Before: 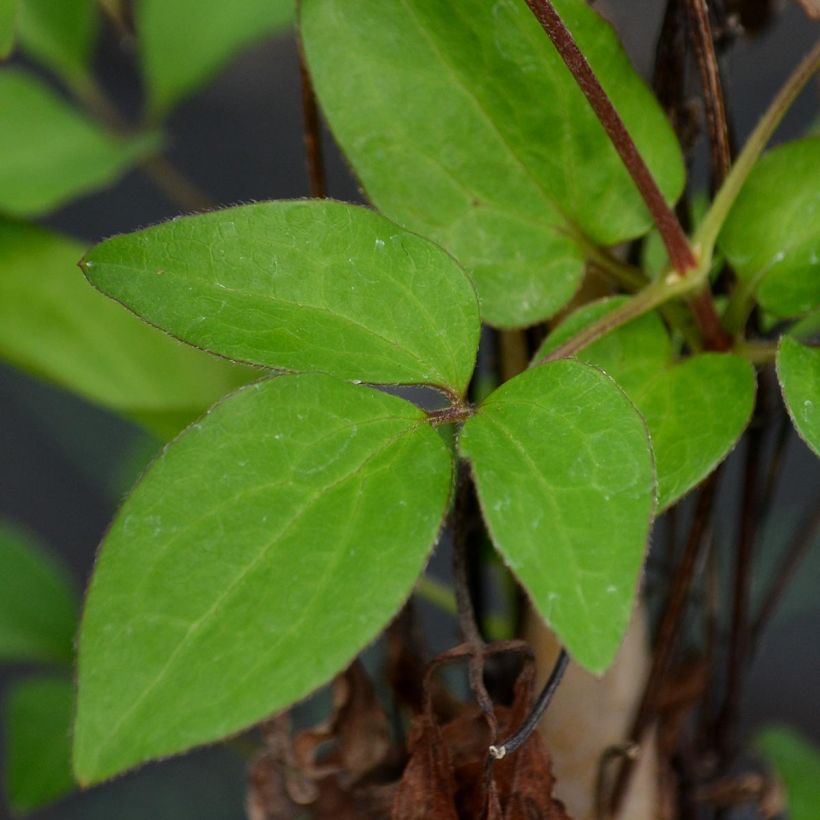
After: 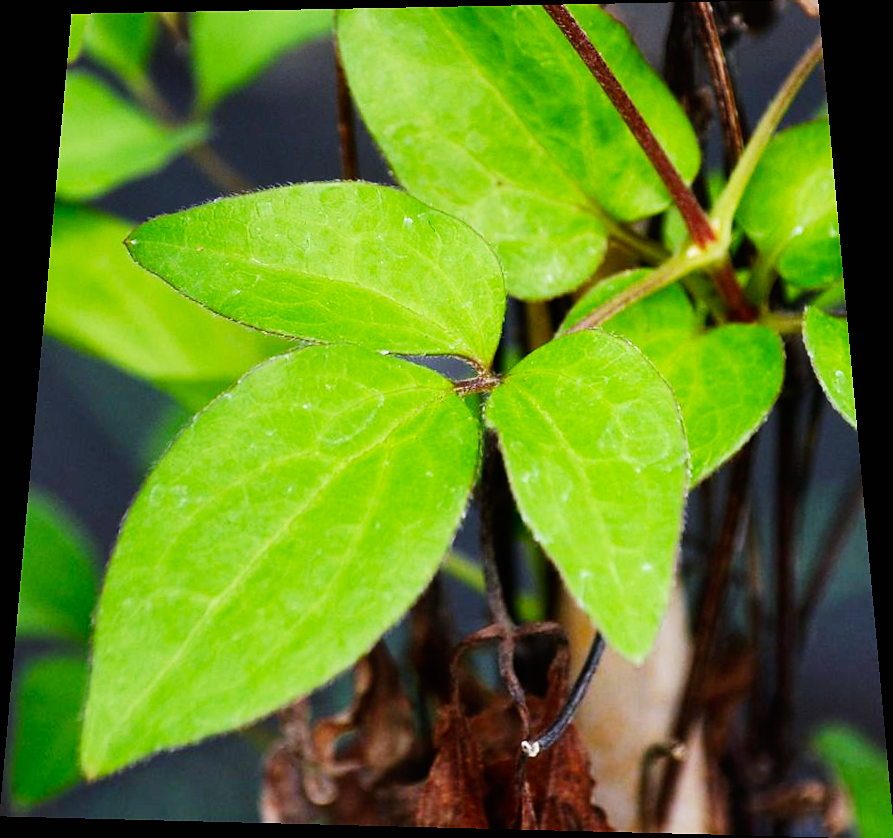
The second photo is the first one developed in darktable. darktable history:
rotate and perspective: rotation 0.128°, lens shift (vertical) -0.181, lens shift (horizontal) -0.044, shear 0.001, automatic cropping off
base curve: curves: ch0 [(0, 0) (0.007, 0.004) (0.027, 0.03) (0.046, 0.07) (0.207, 0.54) (0.442, 0.872) (0.673, 0.972) (1, 1)], preserve colors none
white balance: red 0.967, blue 1.119, emerald 0.756
sharpen: radius 1.458, amount 0.398, threshold 1.271
